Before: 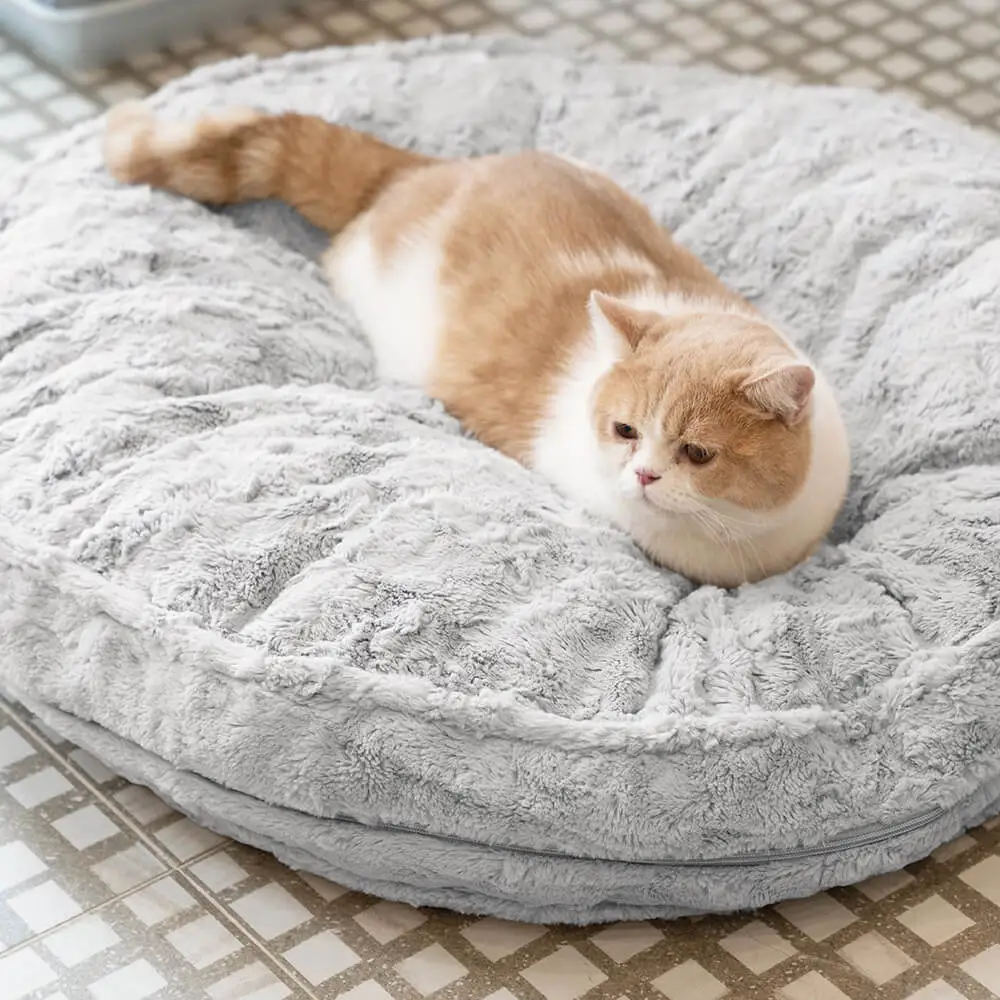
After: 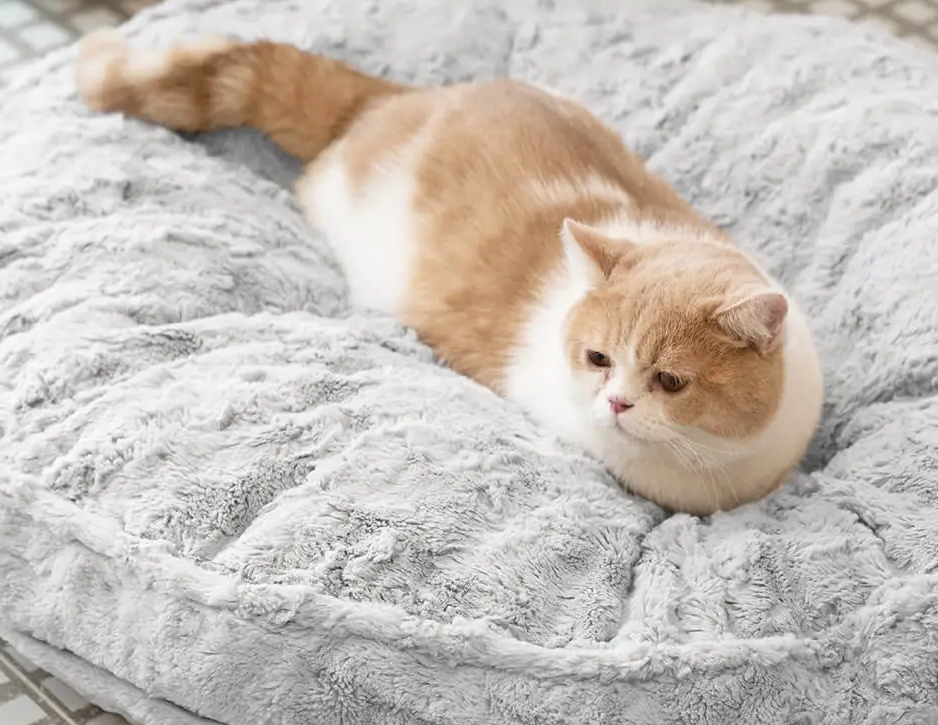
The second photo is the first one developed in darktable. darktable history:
crop: left 2.737%, top 7.287%, right 3.421%, bottom 20.179%
exposure: compensate highlight preservation false
